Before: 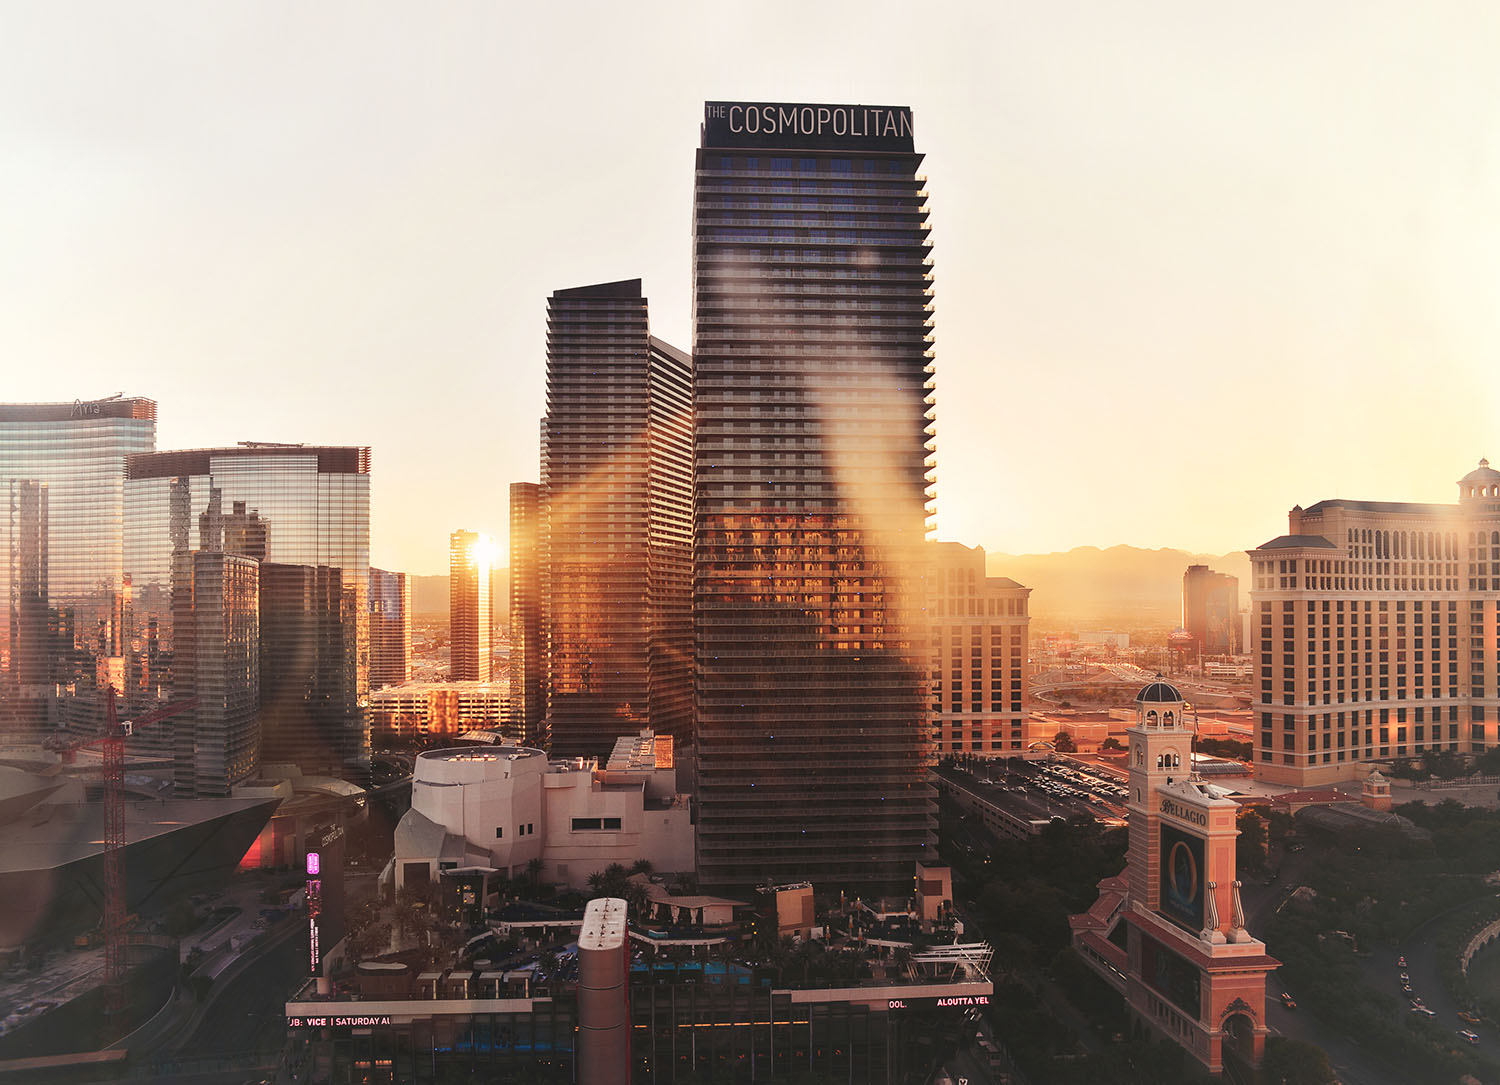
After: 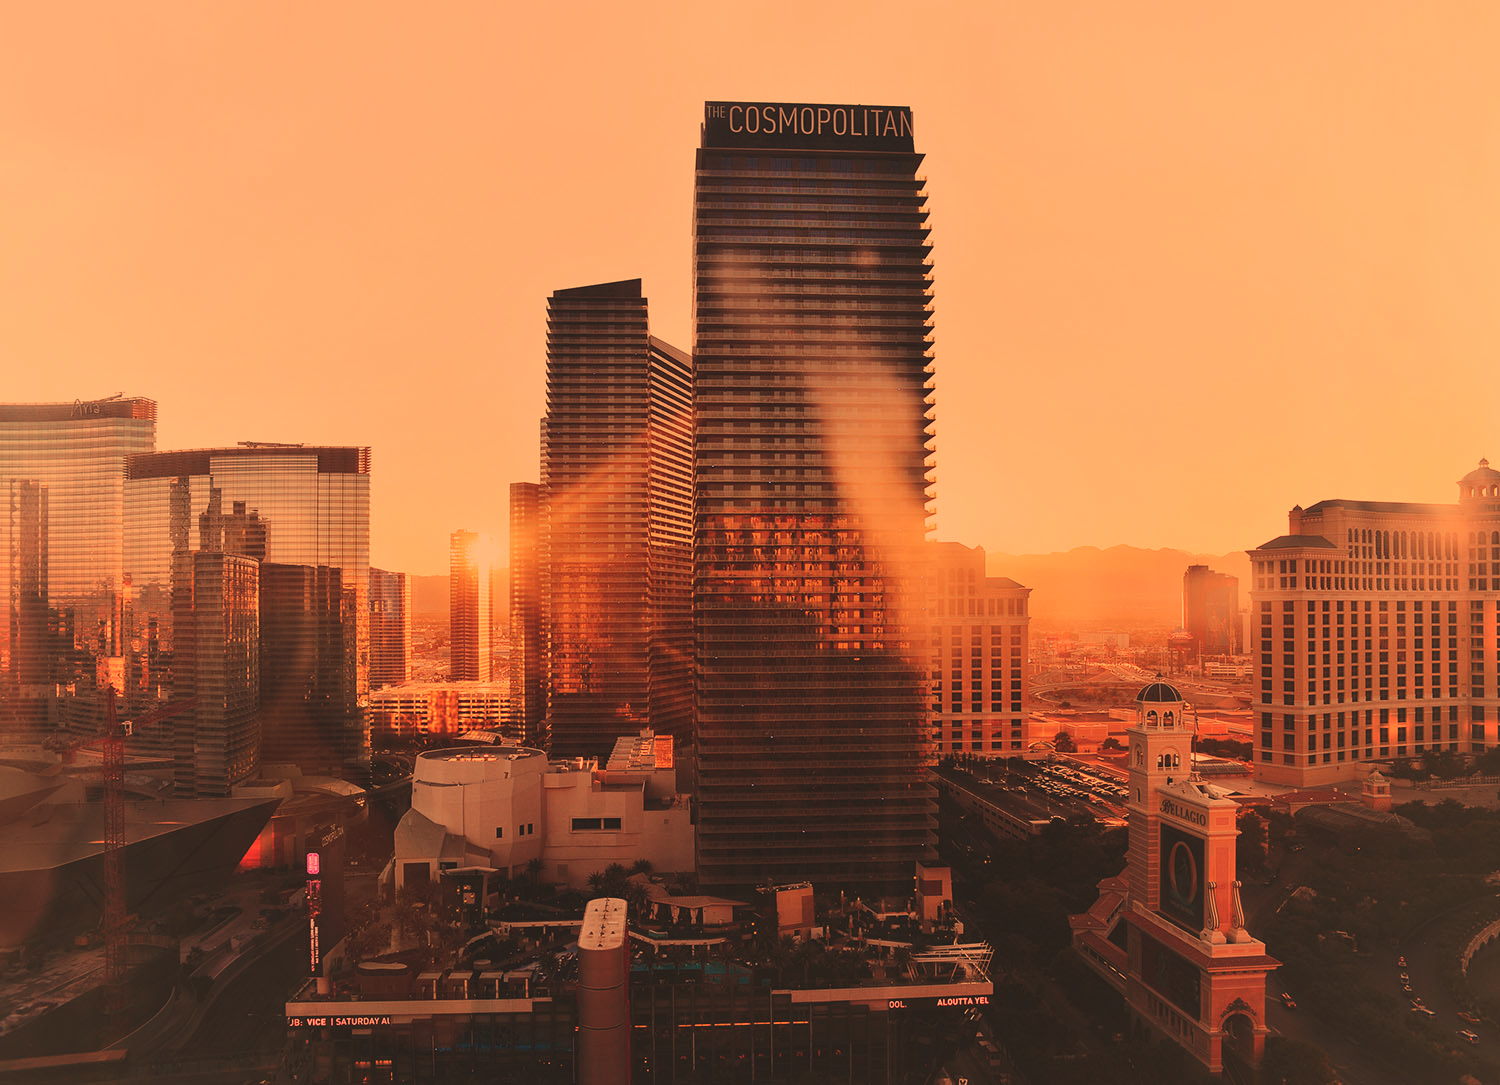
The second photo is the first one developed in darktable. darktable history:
exposure: black level correction -0.016, exposure -1.018 EV, compensate highlight preservation false
white balance: red 1.467, blue 0.684
